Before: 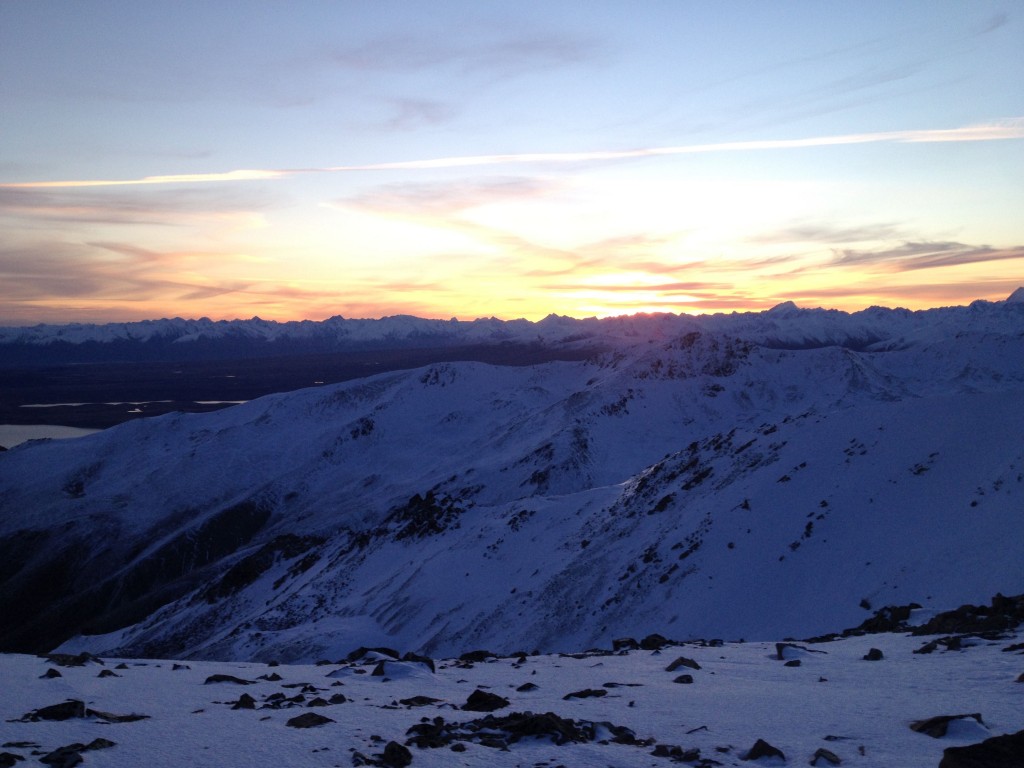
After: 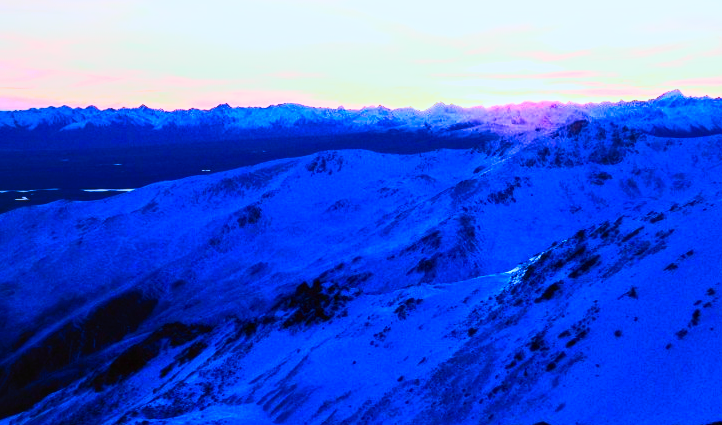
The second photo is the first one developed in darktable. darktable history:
crop: left 11.123%, top 27.61%, right 18.3%, bottom 17.034%
tone equalizer: -8 EV -0.75 EV, -7 EV -0.7 EV, -6 EV -0.6 EV, -5 EV -0.4 EV, -3 EV 0.4 EV, -2 EV 0.6 EV, -1 EV 0.7 EV, +0 EV 0.75 EV, edges refinement/feathering 500, mask exposure compensation -1.57 EV, preserve details no
tone curve: curves: ch0 [(0, 0.026) (0.172, 0.194) (0.398, 0.437) (0.469, 0.544) (0.612, 0.741) (0.845, 0.926) (1, 0.968)]; ch1 [(0, 0) (0.437, 0.453) (0.472, 0.467) (0.502, 0.502) (0.531, 0.537) (0.574, 0.583) (0.617, 0.64) (0.699, 0.749) (0.859, 0.919) (1, 1)]; ch2 [(0, 0) (0.33, 0.301) (0.421, 0.443) (0.476, 0.502) (0.511, 0.504) (0.553, 0.55) (0.595, 0.586) (0.664, 0.664) (1, 1)], color space Lab, independent channels, preserve colors none
contrast brightness saturation: contrast 0.26, brightness 0.02, saturation 0.87
white balance: red 0.871, blue 1.249
base curve: curves: ch0 [(0, 0) (0.579, 0.807) (1, 1)], preserve colors none
local contrast: on, module defaults
fill light: on, module defaults
